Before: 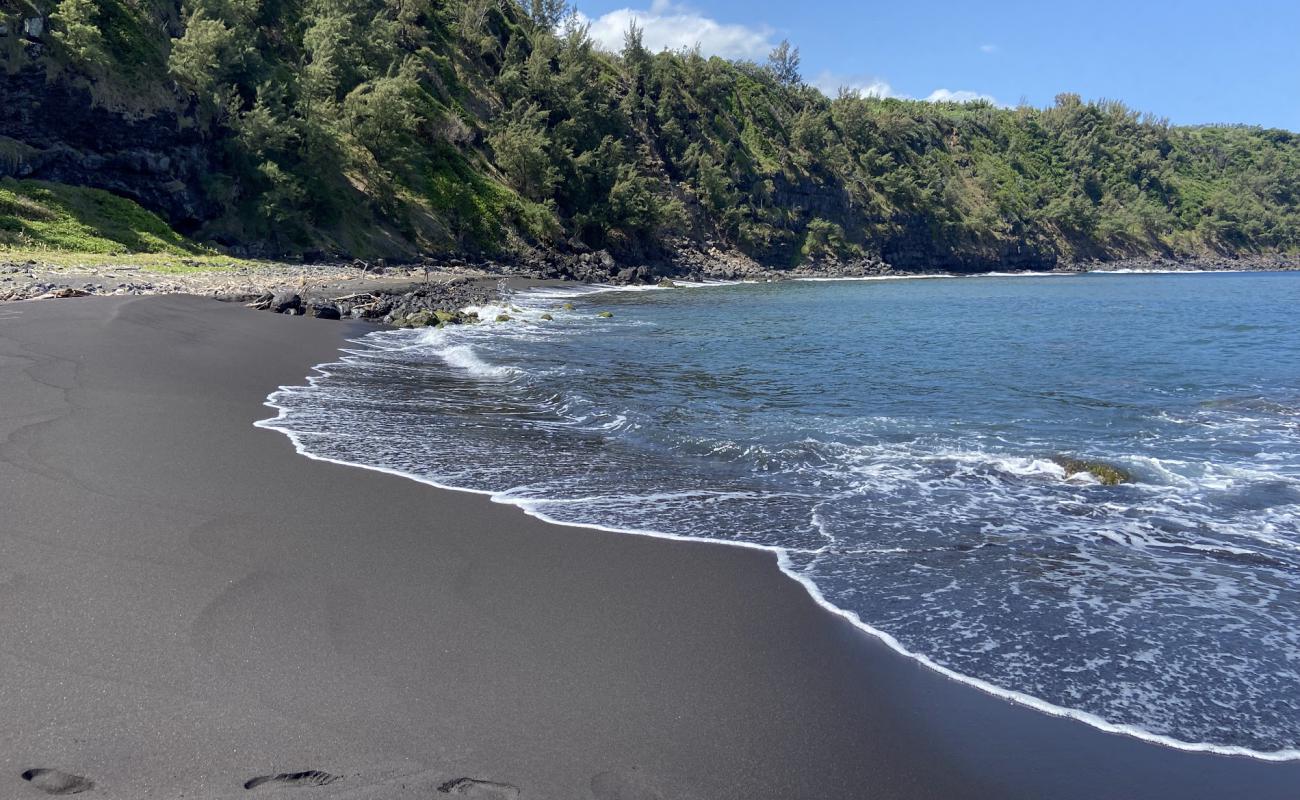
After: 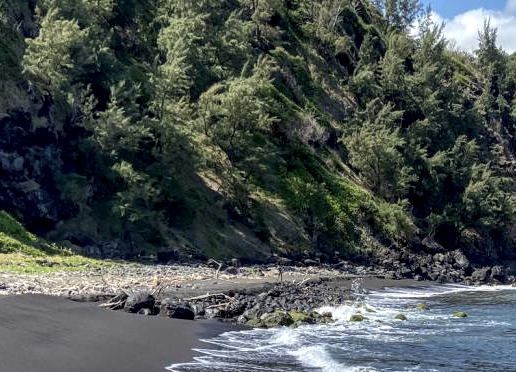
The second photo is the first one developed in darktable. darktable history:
local contrast: highlights 61%, detail 143%, midtone range 0.427
crop and rotate: left 11.307%, top 0.076%, right 48.935%, bottom 53.302%
